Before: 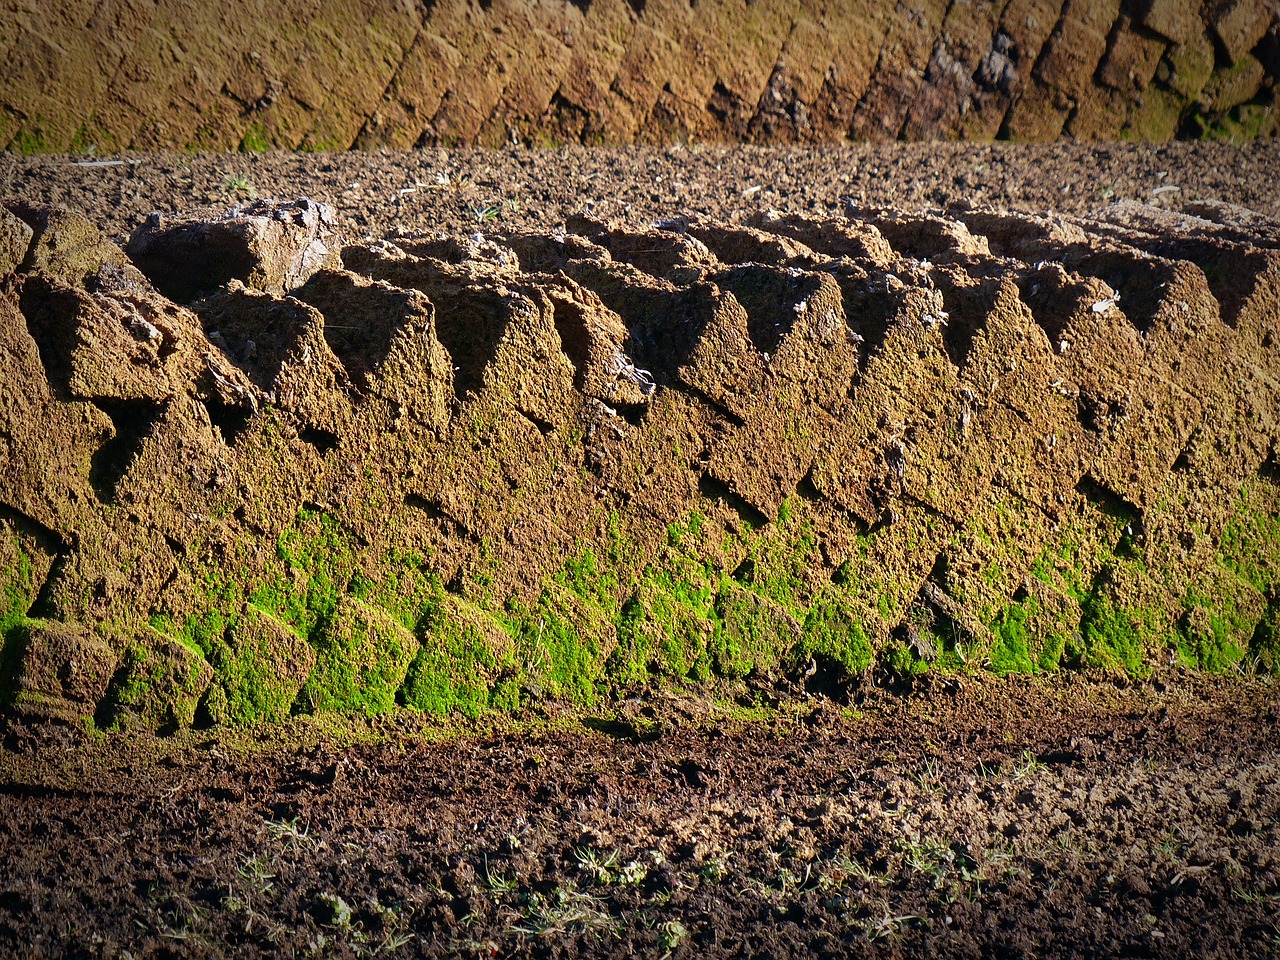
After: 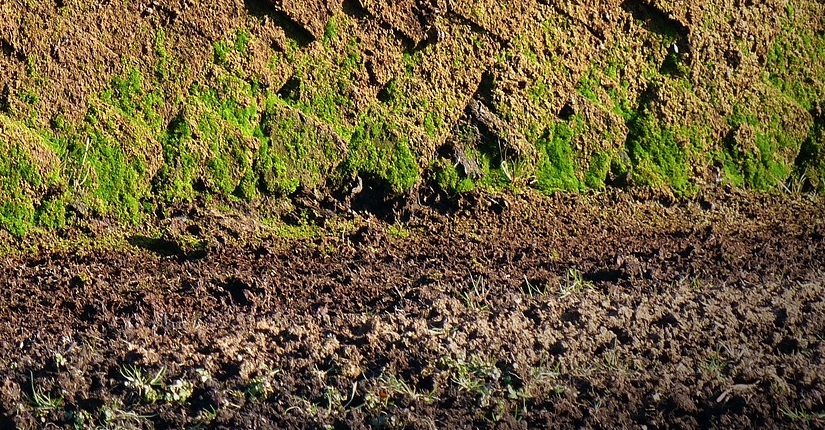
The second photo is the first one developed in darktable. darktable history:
crop and rotate: left 35.509%, top 50.238%, bottom 4.934%
contrast brightness saturation: saturation -0.05
